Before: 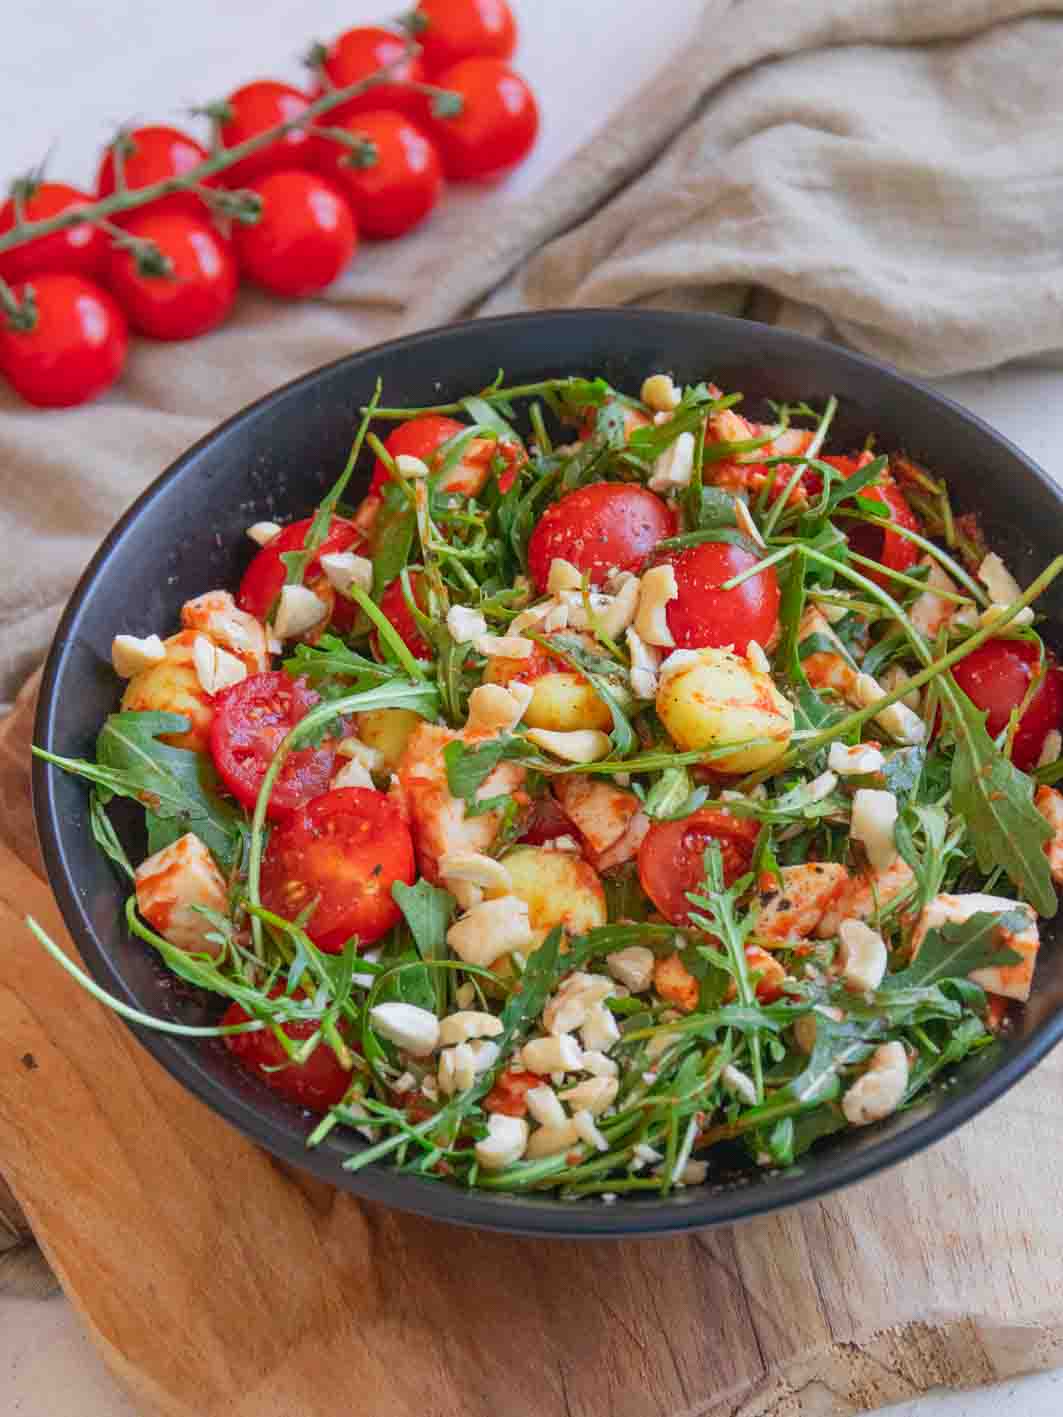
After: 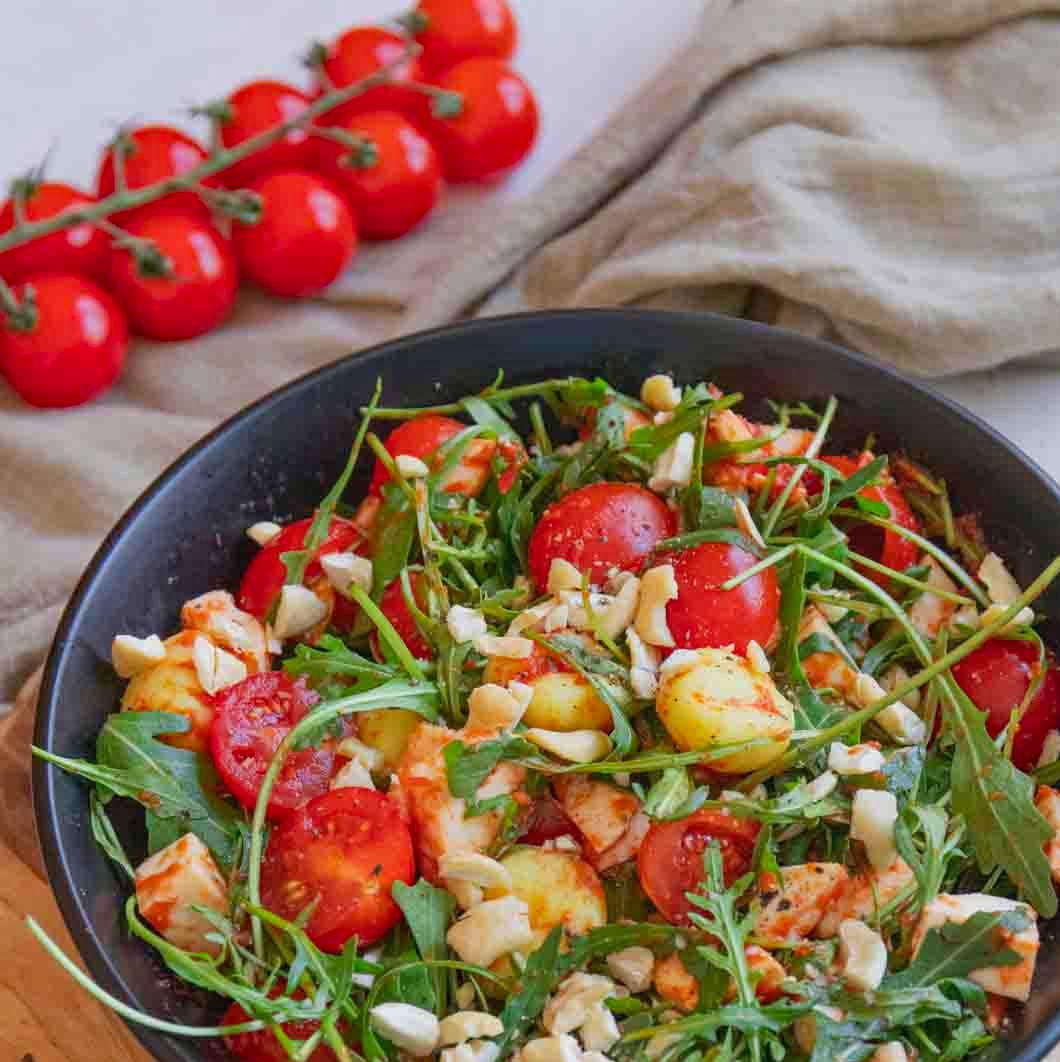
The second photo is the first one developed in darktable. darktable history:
exposure: exposure -0.116 EV, compensate exposure bias true, compensate highlight preservation false
haze removal: compatibility mode true, adaptive false
crop: bottom 24.967%
